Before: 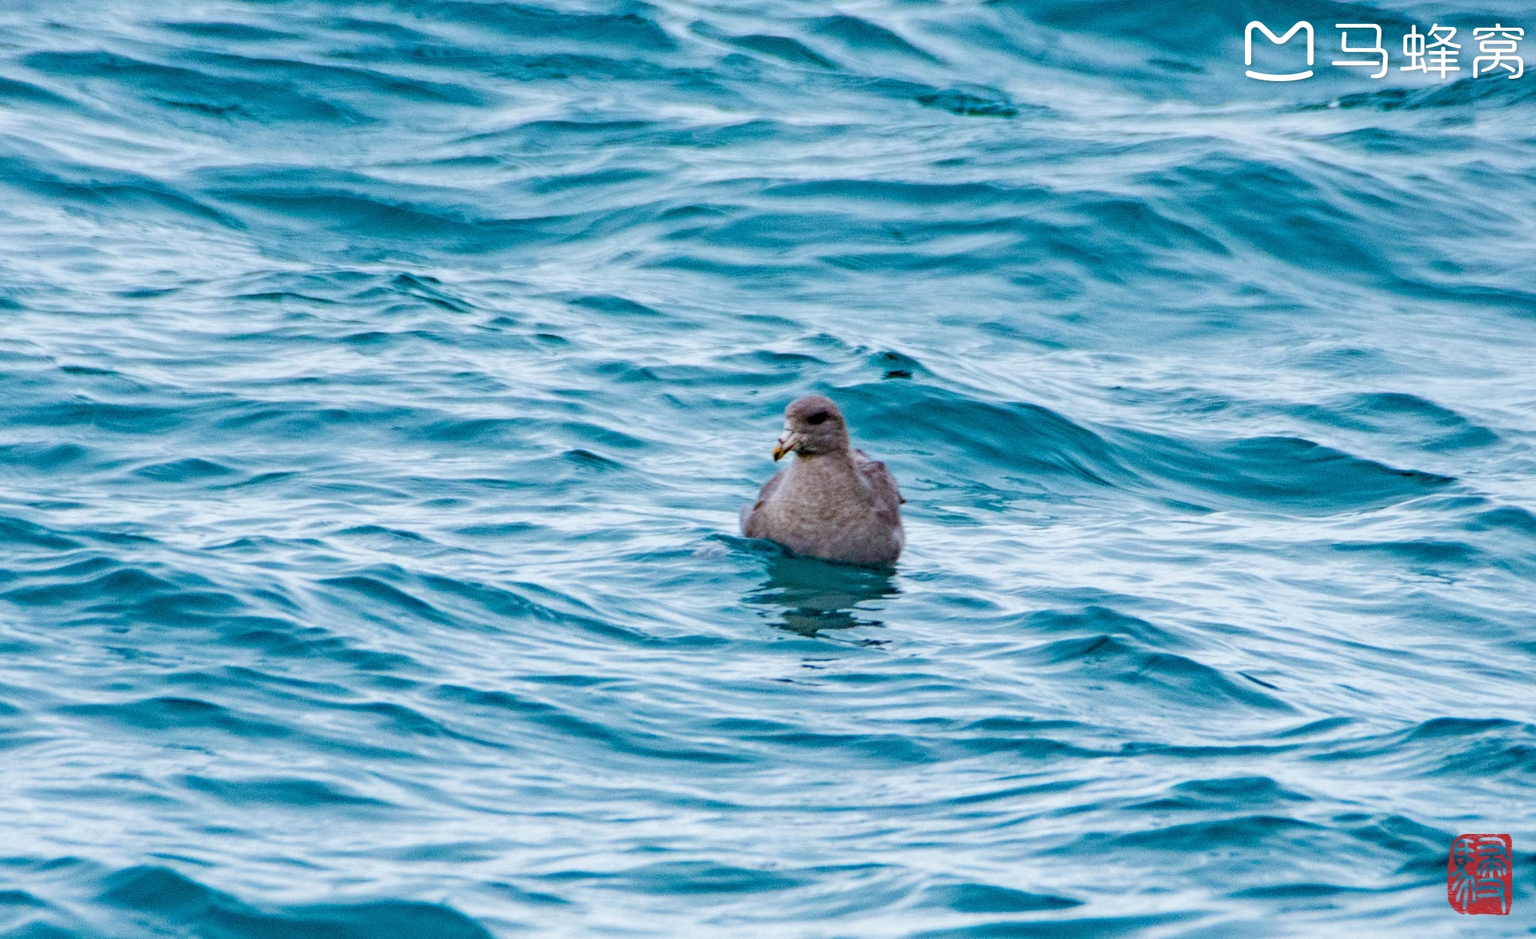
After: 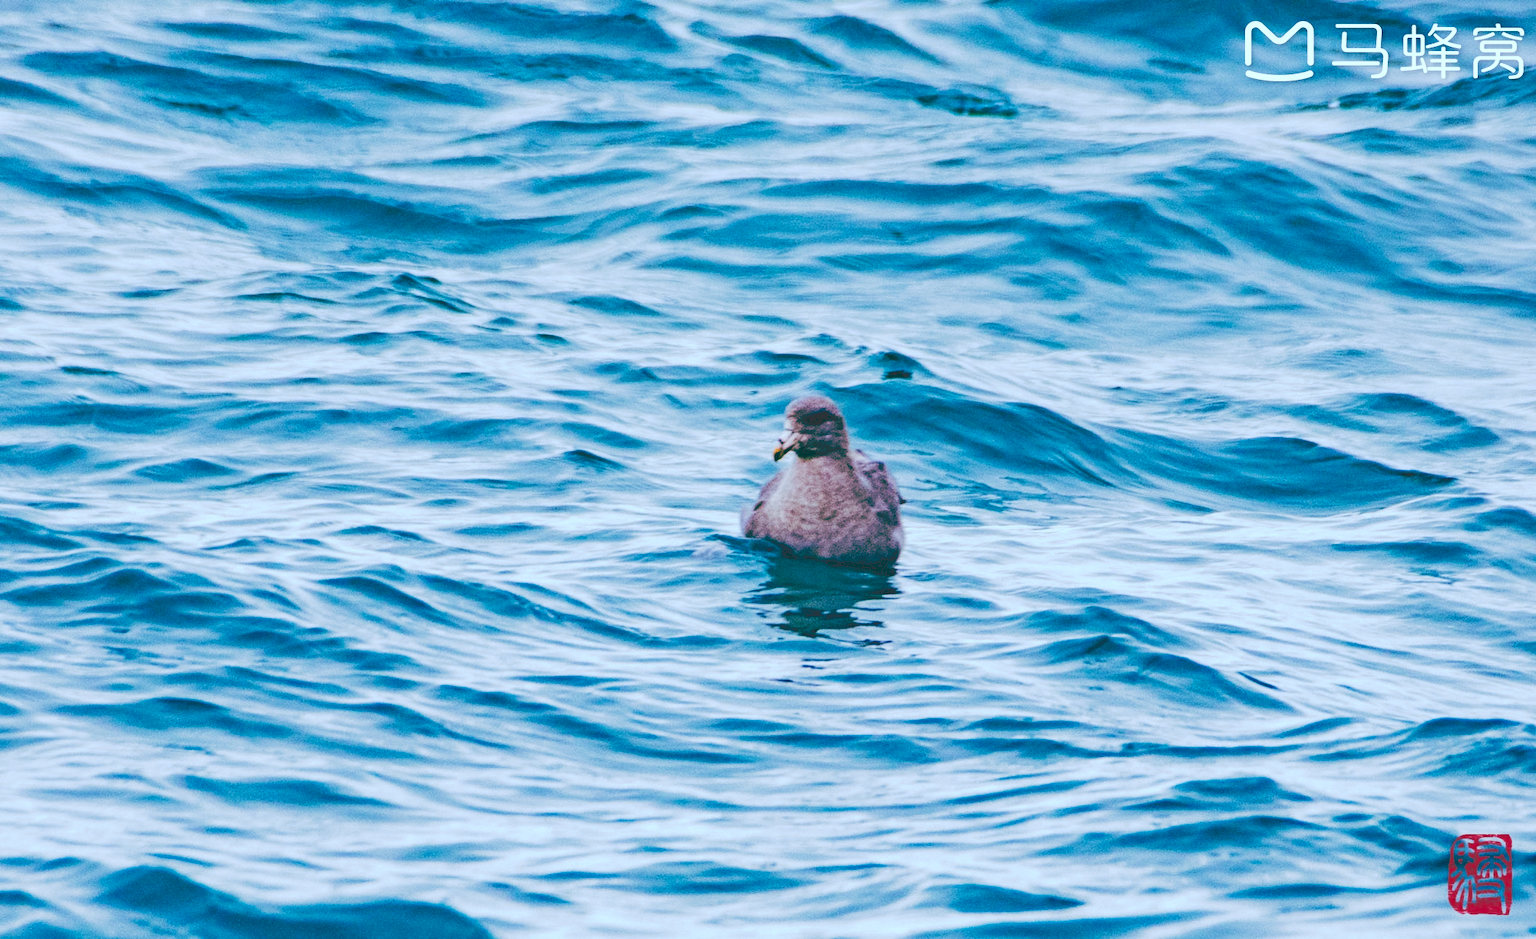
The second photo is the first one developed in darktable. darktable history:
tone curve: curves: ch0 [(0, 0) (0.003, 0.195) (0.011, 0.196) (0.025, 0.196) (0.044, 0.196) (0.069, 0.196) (0.1, 0.196) (0.136, 0.197) (0.177, 0.207) (0.224, 0.224) (0.277, 0.268) (0.335, 0.336) (0.399, 0.424) (0.468, 0.533) (0.543, 0.632) (0.623, 0.715) (0.709, 0.789) (0.801, 0.85) (0.898, 0.906) (1, 1)], preserve colors none
color look up table: target L [99.1, 92.52, 90.71, 87.19, 84.14, 77.37, 58.74, 58.21, 54.66, 55.51, 28.96, 19.54, 201.43, 79.78, 70.91, 61.81, 51.09, 49.32, 46.79, 40.08, 39.01, 33.29, 14.94, 15.26, 92.08, 64.76, 76.39, 66.47, 65.52, 55.17, 66.71, 55.45, 53.19, 41.2, 42.24, 39.83, 36.45, 32.63, 32.97, 15.22, 14.79, 14.62, 89.71, 78.27, 60.99, 58.19, 44.31, 38.74, 19.75], target a [-14.84, -2.913, -11.79, -41.82, -55.27, -7.971, -51.29, -43.05, -19.09, -21.47, -37.2, -56.86, 0, 21.56, 29.88, 27.28, 60.96, 68.34, 64.32, 18.19, 5.248, 41.79, -44.41, -44.99, 5.014, 48.78, 27.46, 3.453, -0.182, 77.24, 64.82, 15.55, 22.47, 45.63, 57.37, 26.5, 10.13, 29.33, -6.605, -40.92, -37.7, -42.21, -14.43, -27.24, -24.73, -19.42, -18.18, -7.605, -54.84], target b [-1.747, 22.13, 78.98, -7.735, 17.87, -11.15, 45.71, 16.88, 44.44, 15.72, 10.41, -2.376, -0.001, -0.428, 45.17, 21.55, 20.25, 42.06, 5.076, 10.19, 27.93, 21.46, -10.6, -12.73, -16.37, -15.15, -42.9, -41.77, -9.652, -32.35, -59.19, -24.38, -81.22, -25.06, -69.85, -36.03, -53.05, -6.719, -6.742, -26.93, -33.28, -17.8, -19.93, -19.66, -21.08, -51.47, -10.65, -25.91, -12.67], num patches 49
